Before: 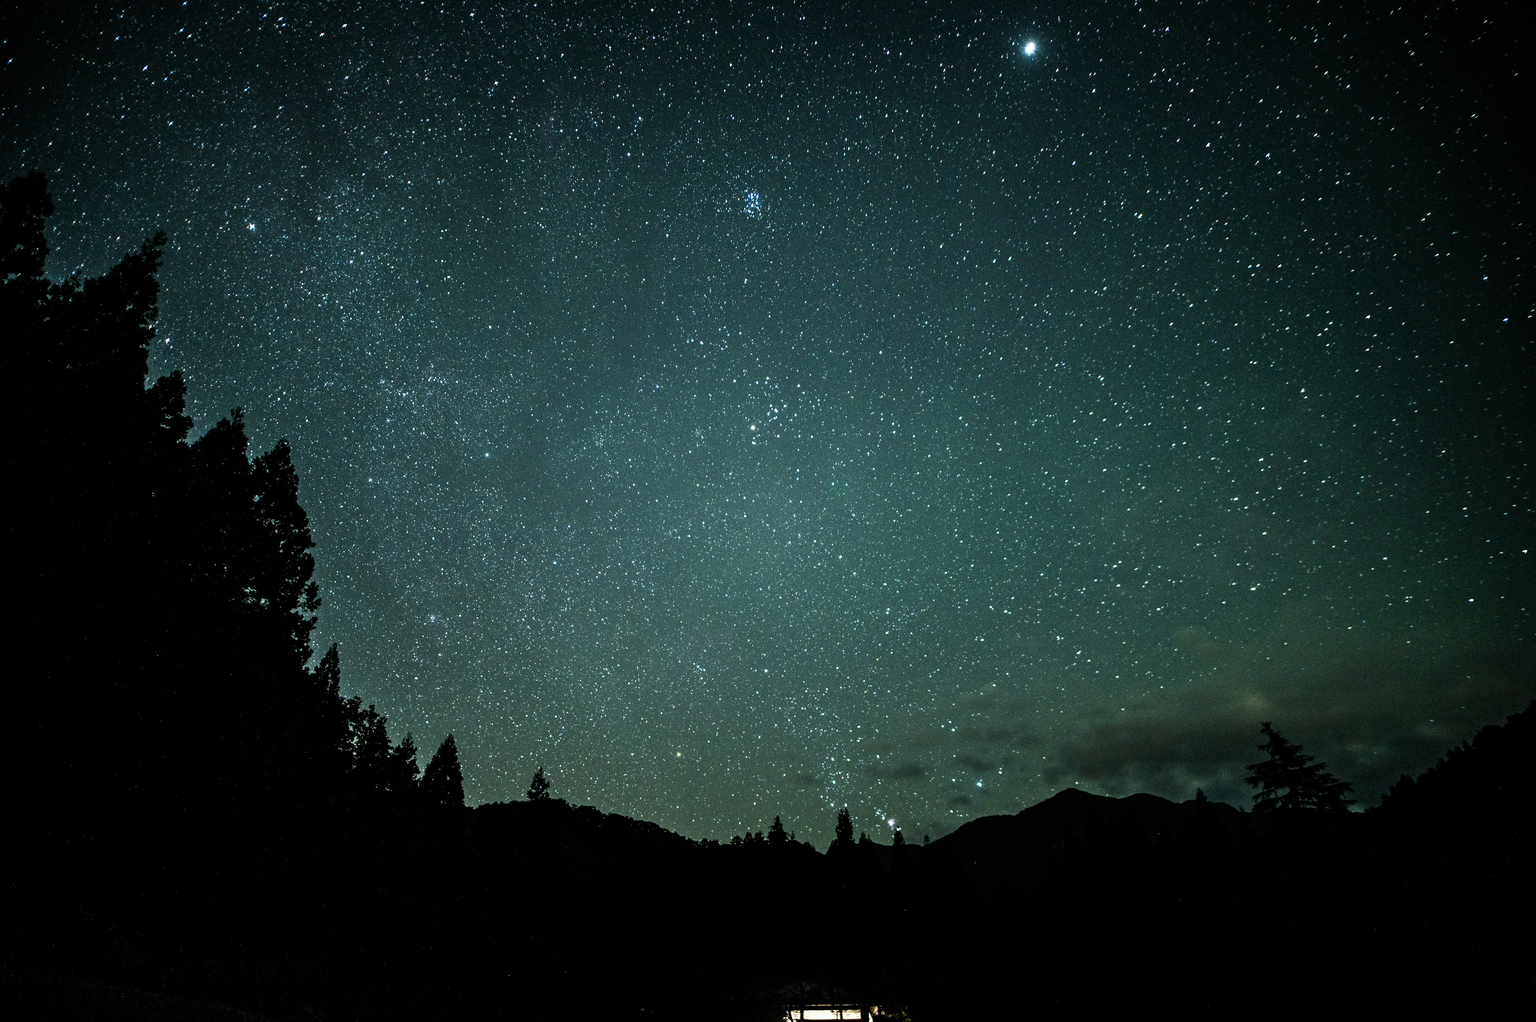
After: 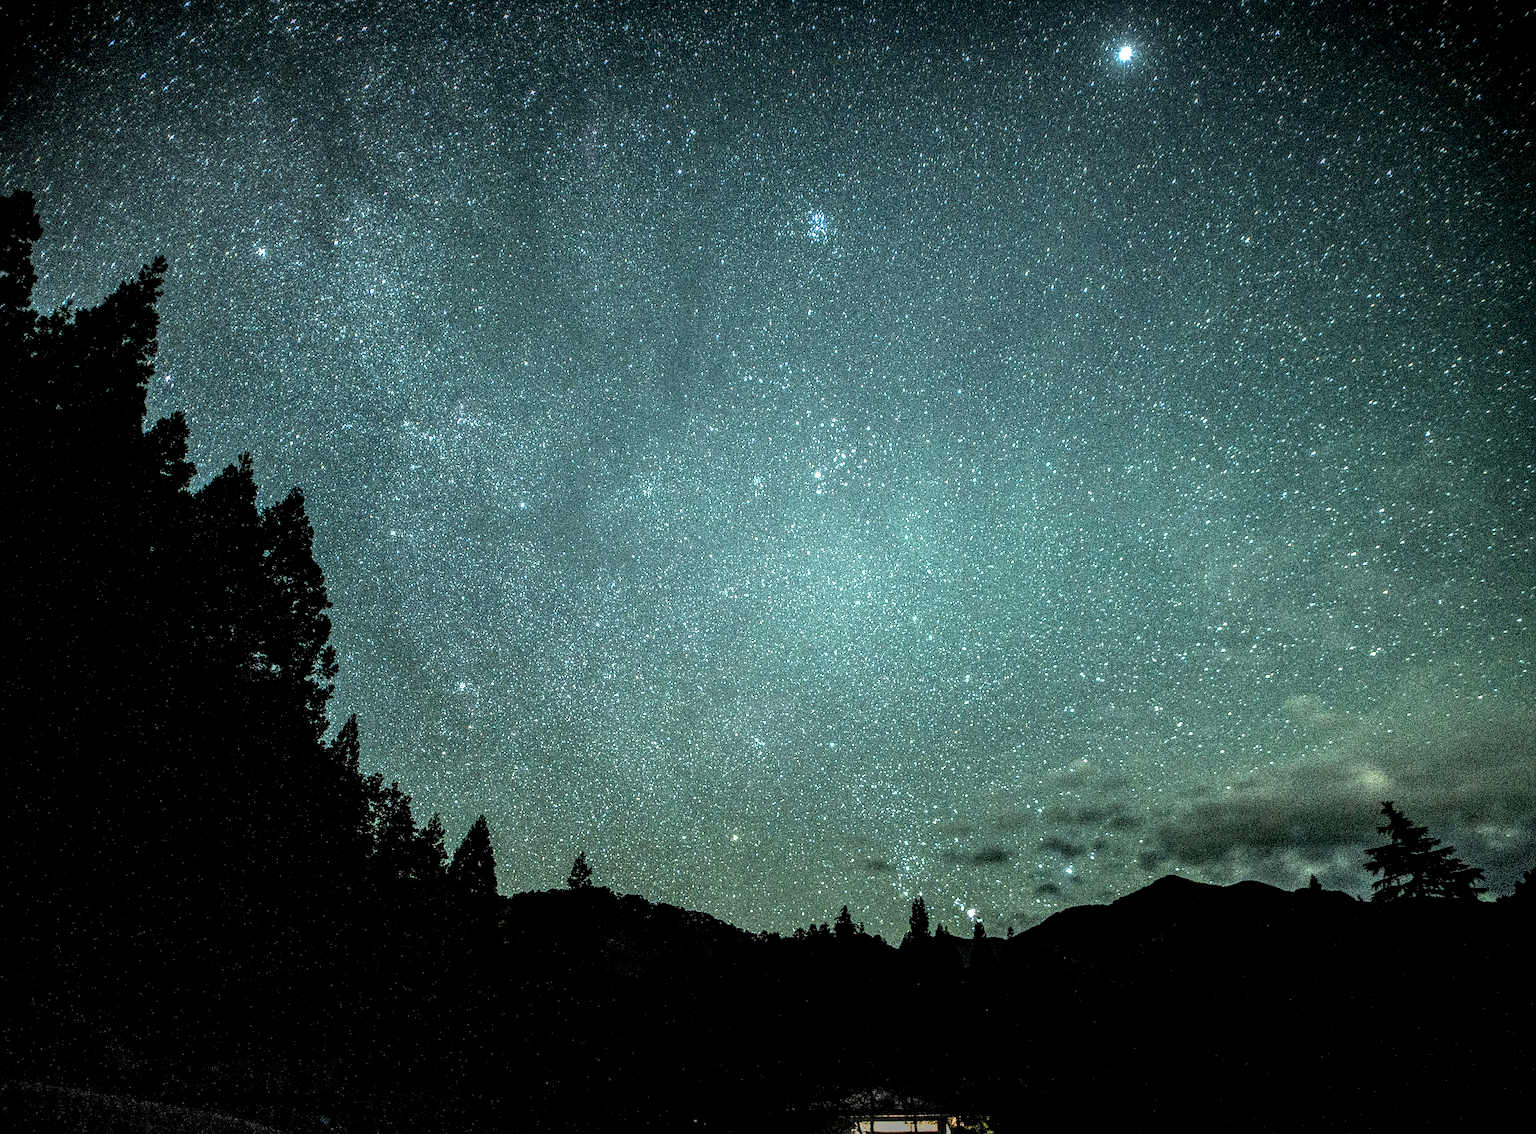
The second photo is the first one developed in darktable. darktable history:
exposure: exposure 1.25 EV, compensate exposure bias true, compensate highlight preservation false
crop and rotate: left 1.088%, right 8.807%
sharpen: on, module defaults
local contrast: highlights 0%, shadows 0%, detail 300%, midtone range 0.3
